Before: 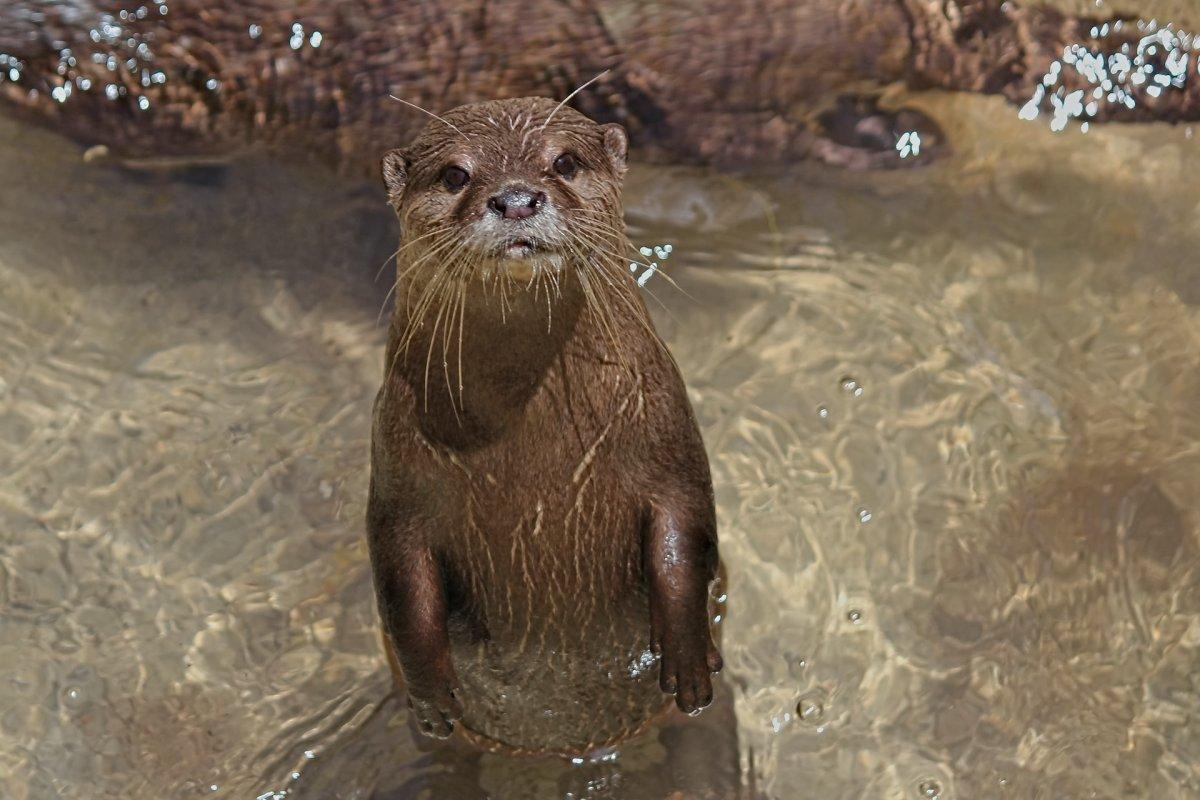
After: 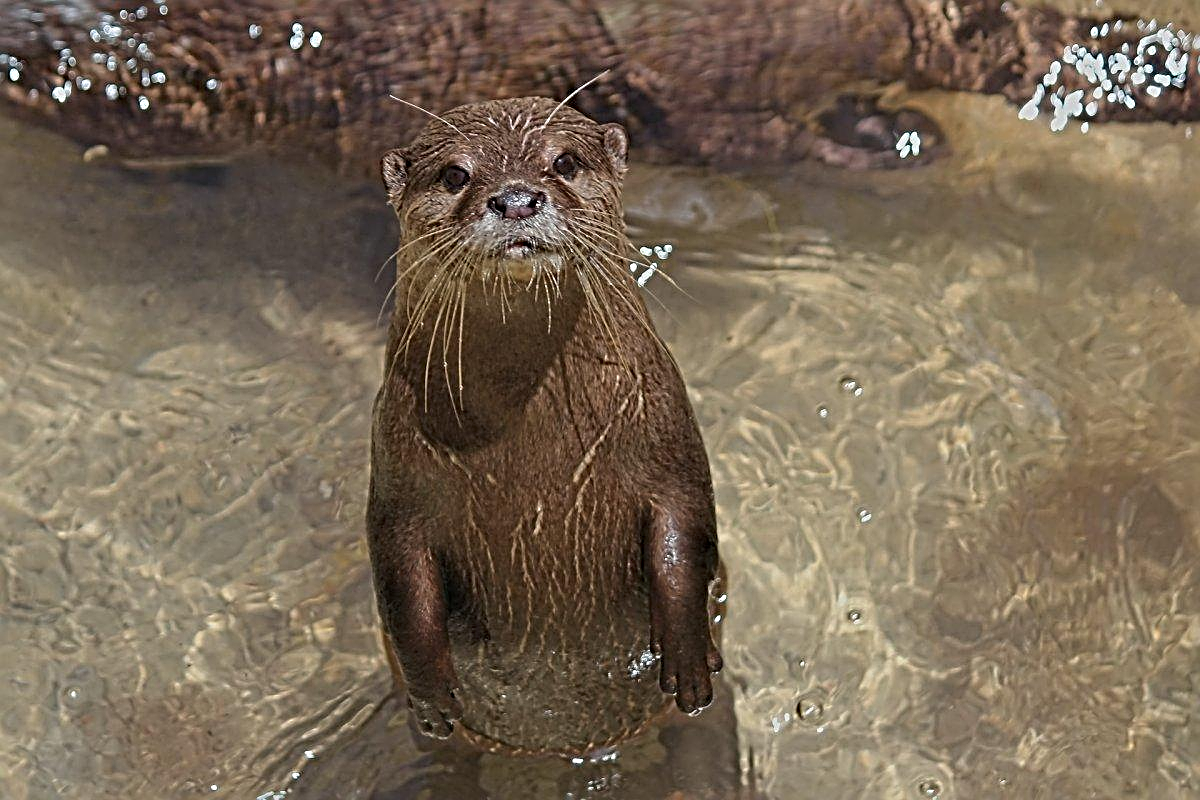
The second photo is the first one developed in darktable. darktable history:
sharpen: radius 2.992, amount 0.762
